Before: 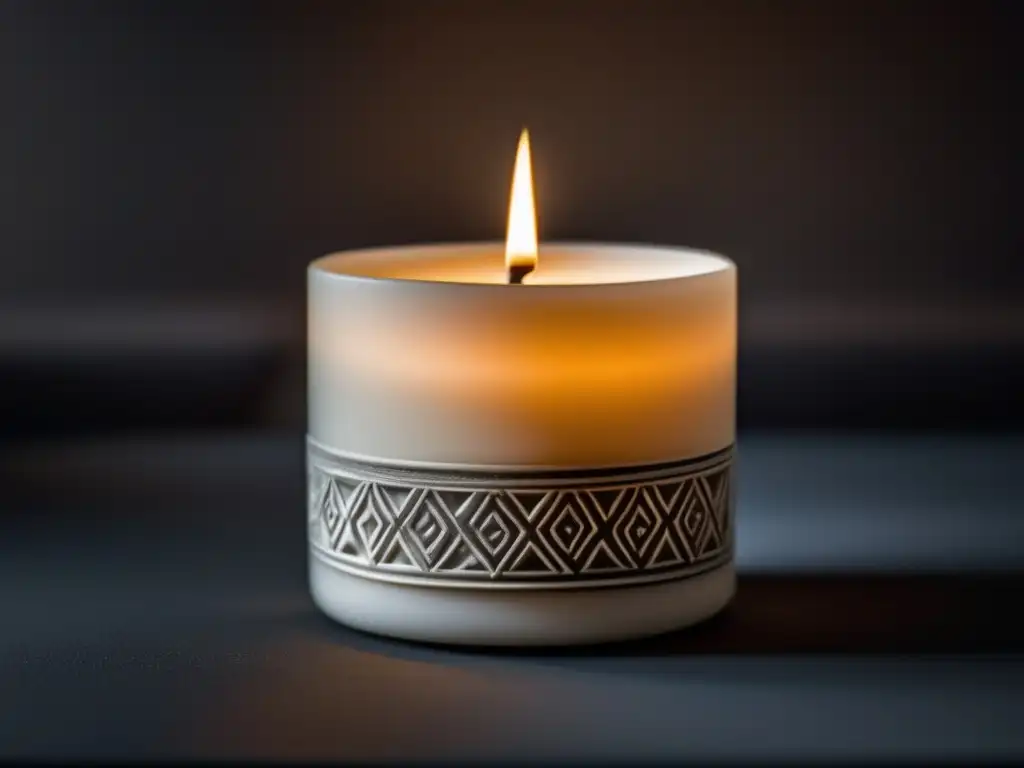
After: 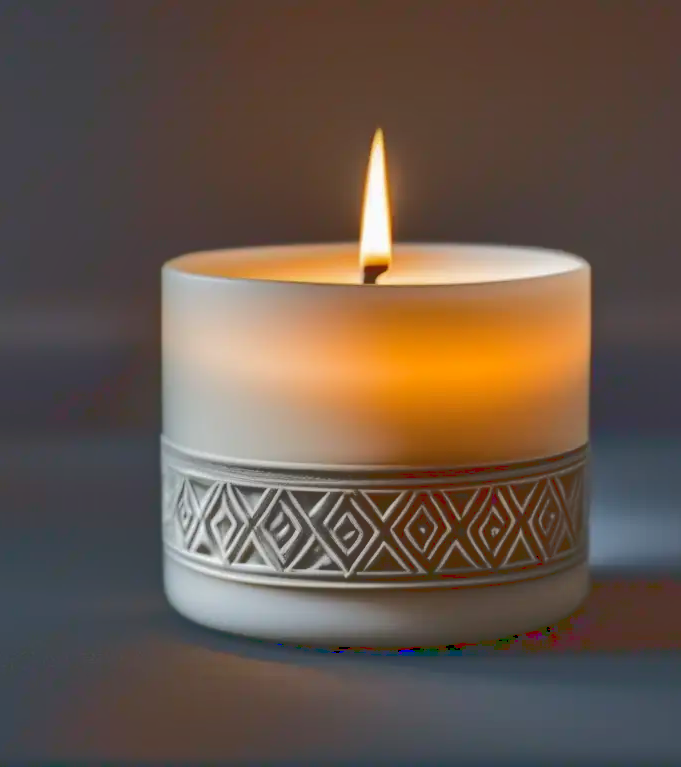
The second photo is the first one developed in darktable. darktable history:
shadows and highlights: on, module defaults
base curve: curves: ch0 [(0, 0.024) (0.055, 0.065) (0.121, 0.166) (0.236, 0.319) (0.693, 0.726) (1, 1)]
crop and rotate: left 14.296%, right 19.124%
